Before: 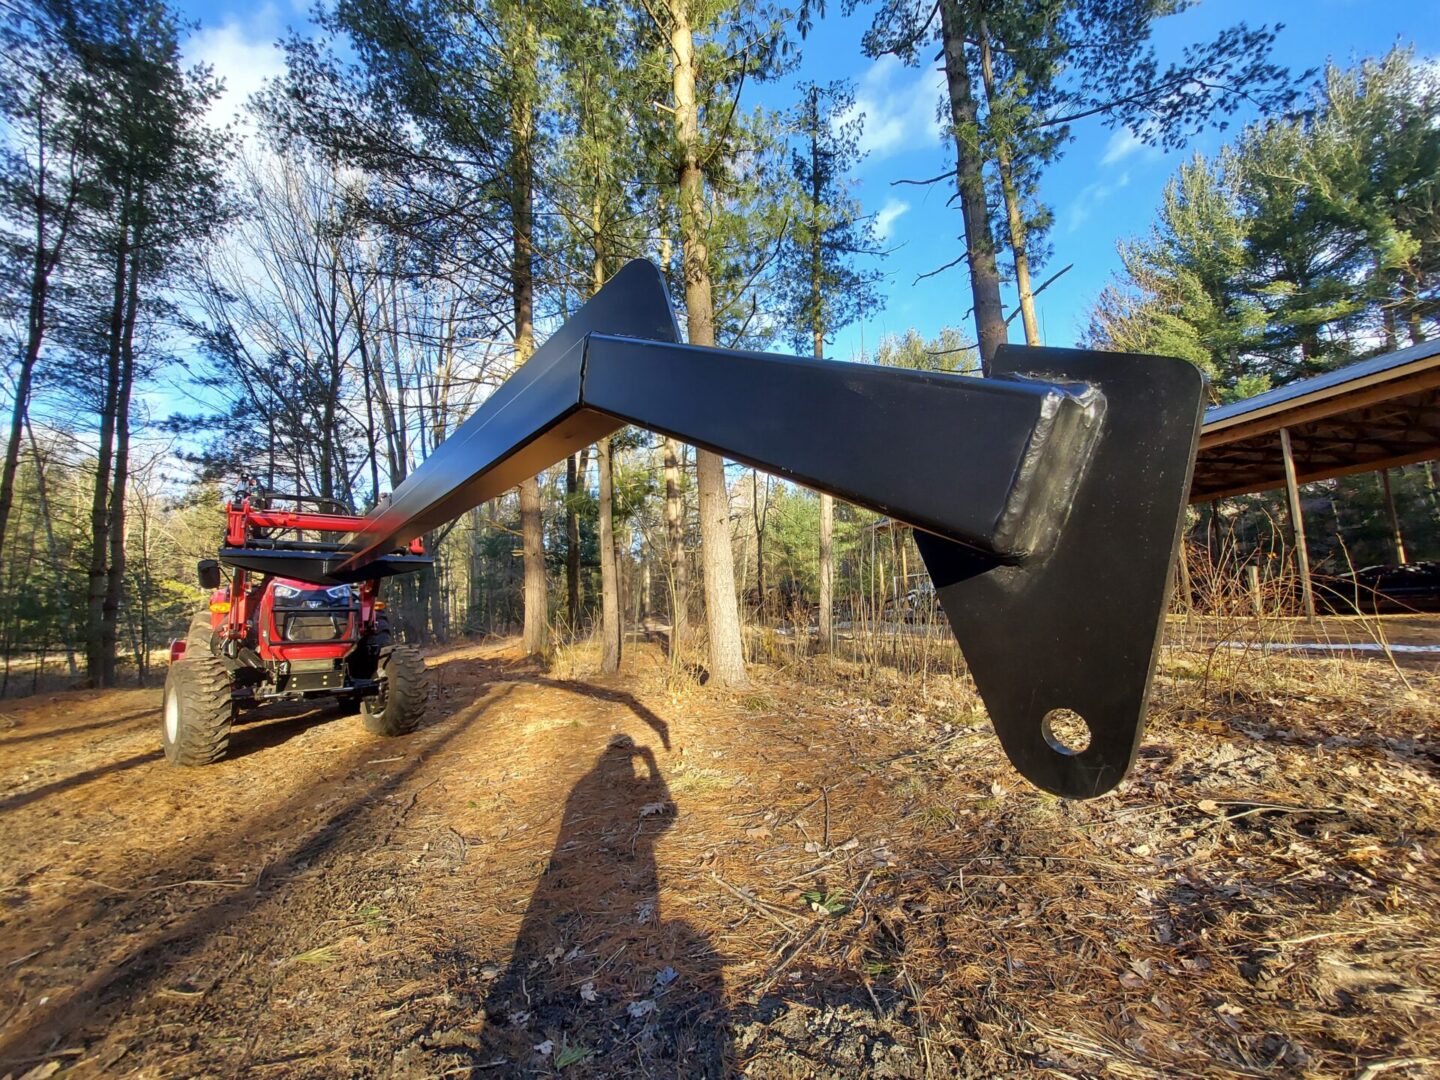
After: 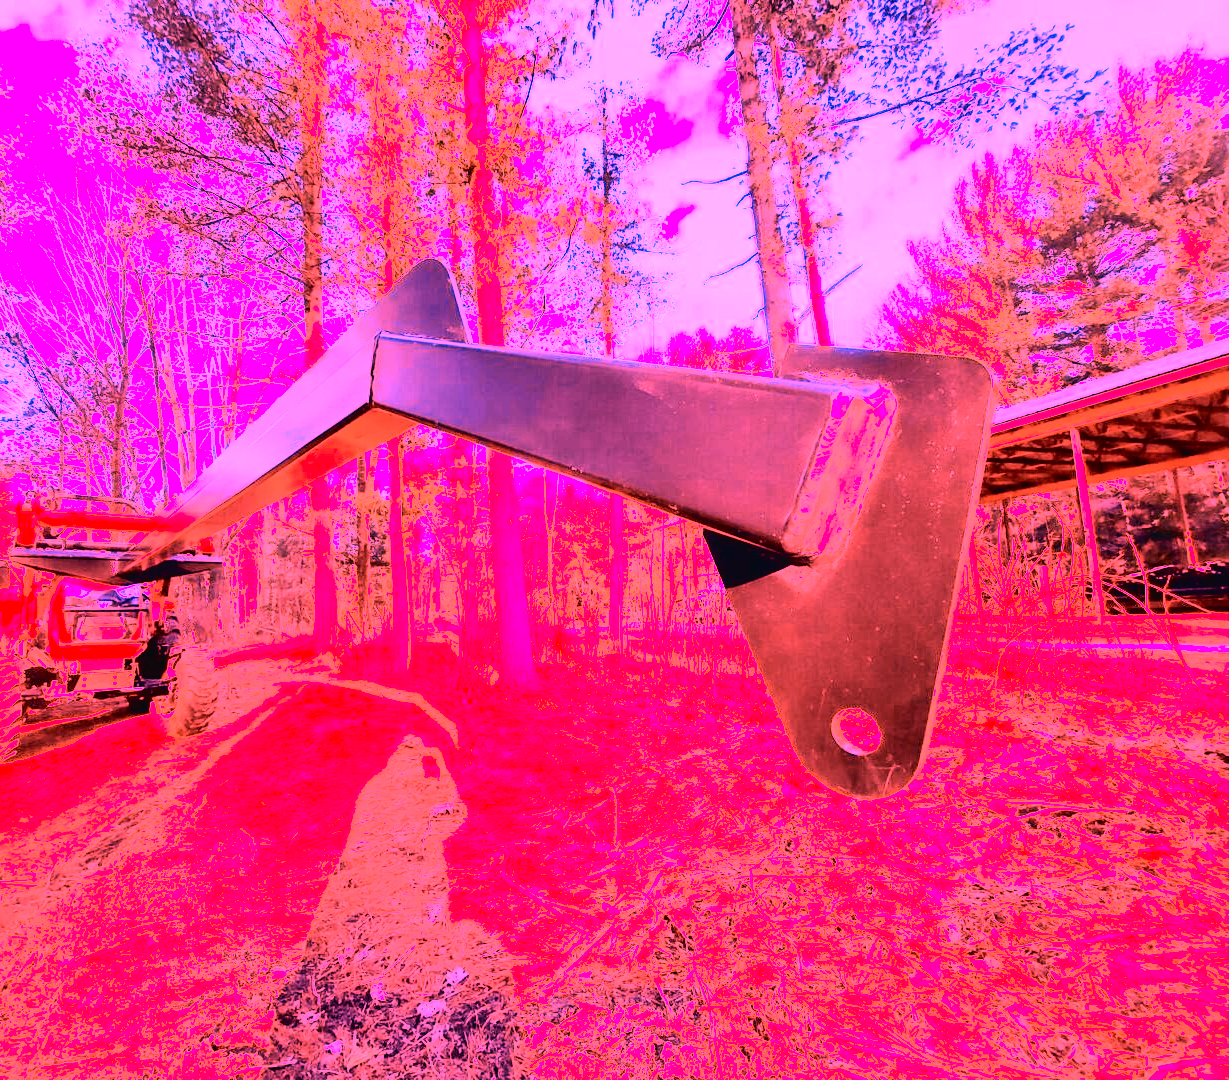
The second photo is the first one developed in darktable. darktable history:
crop and rotate: left 14.584%
tone curve: curves: ch0 [(0, 0.023) (0.087, 0.065) (0.184, 0.168) (0.45, 0.54) (0.57, 0.683) (0.722, 0.825) (0.877, 0.948) (1, 1)]; ch1 [(0, 0) (0.388, 0.369) (0.44, 0.44) (0.489, 0.481) (0.534, 0.551) (0.657, 0.659) (1, 1)]; ch2 [(0, 0) (0.353, 0.317) (0.408, 0.427) (0.472, 0.46) (0.5, 0.496) (0.537, 0.539) (0.576, 0.592) (0.625, 0.631) (1, 1)], color space Lab, independent channels, preserve colors none
white balance: red 4.26, blue 1.802
